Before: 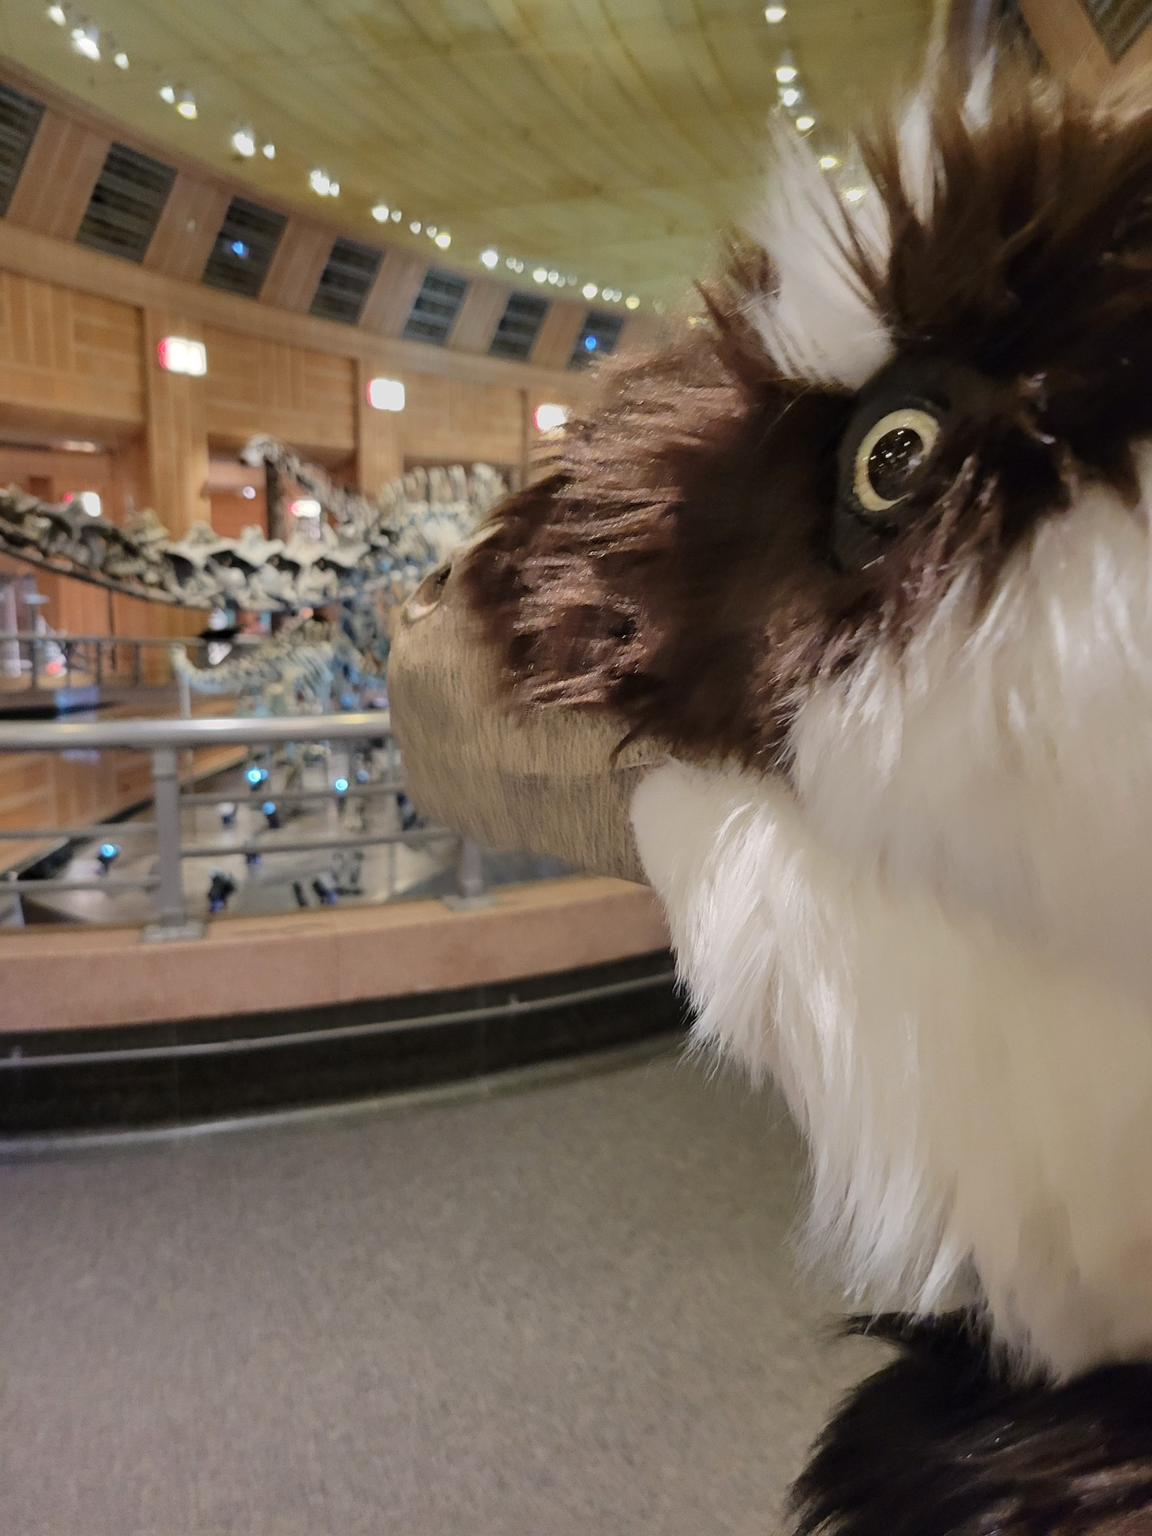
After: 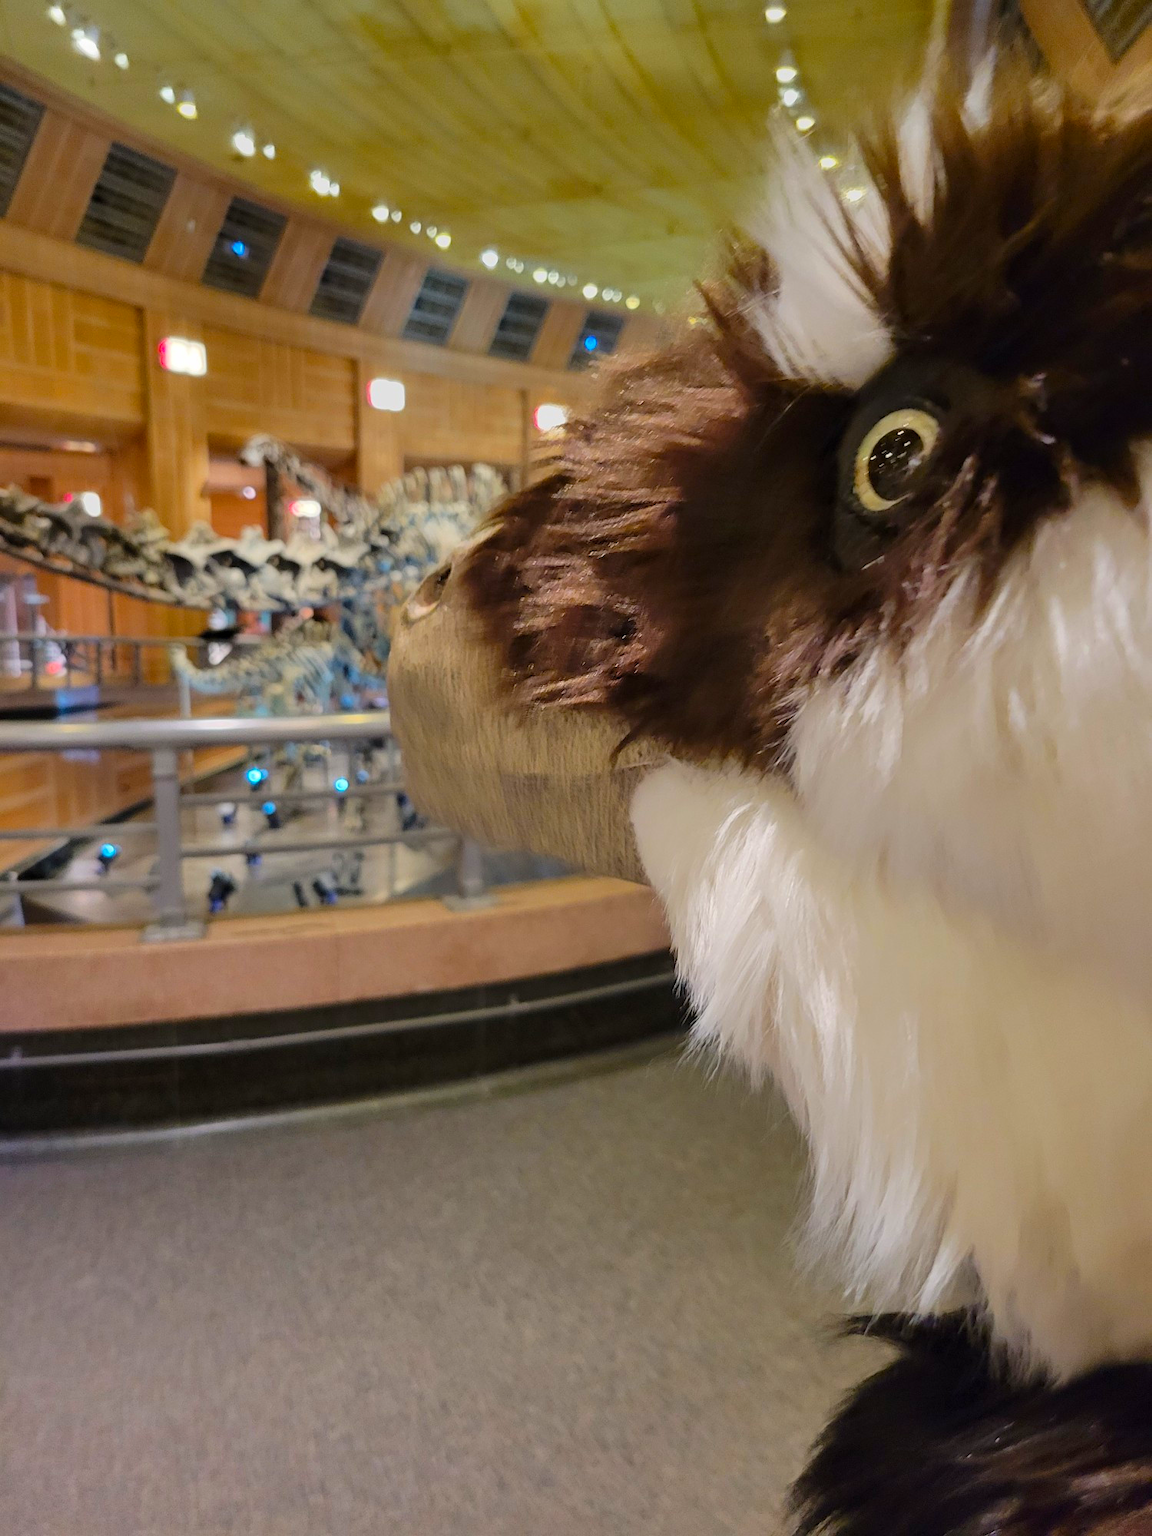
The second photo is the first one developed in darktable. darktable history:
color balance rgb: linear chroma grading › global chroma 15%, perceptual saturation grading › global saturation 30%
base curve: curves: ch0 [(0, 0) (0.989, 0.992)], preserve colors none
